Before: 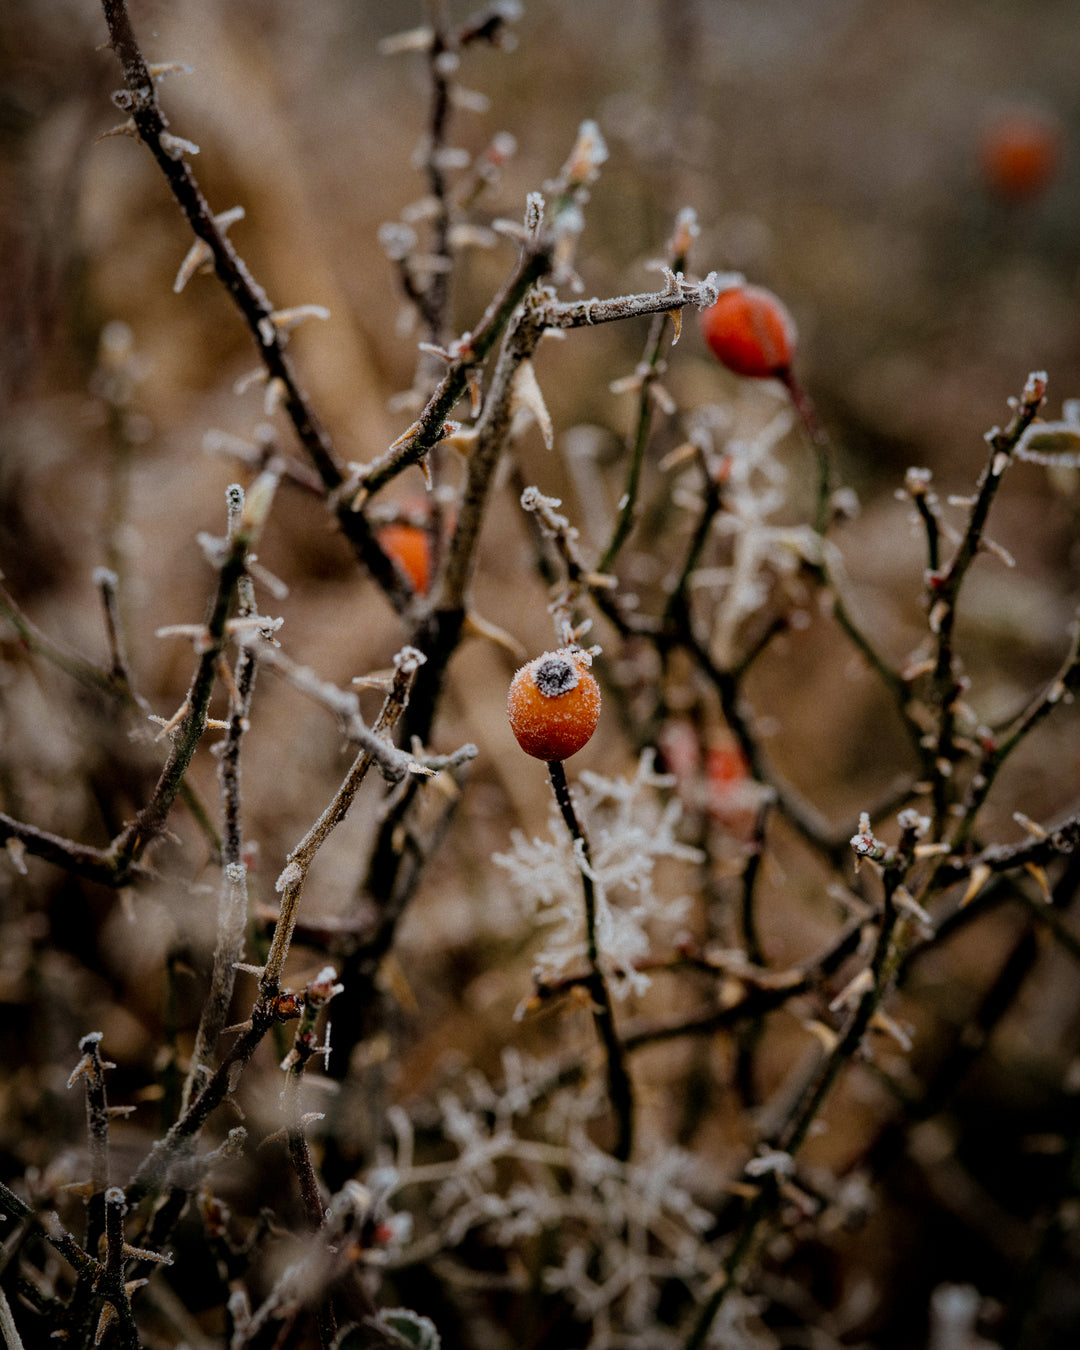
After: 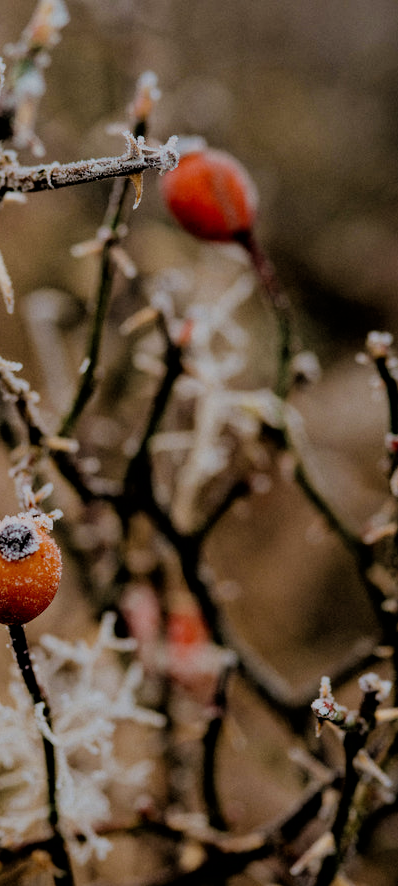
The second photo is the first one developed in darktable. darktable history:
crop and rotate: left 49.936%, top 10.094%, right 13.136%, bottom 24.256%
velvia: strength 15%
filmic rgb: black relative exposure -6.68 EV, white relative exposure 4.56 EV, hardness 3.25
